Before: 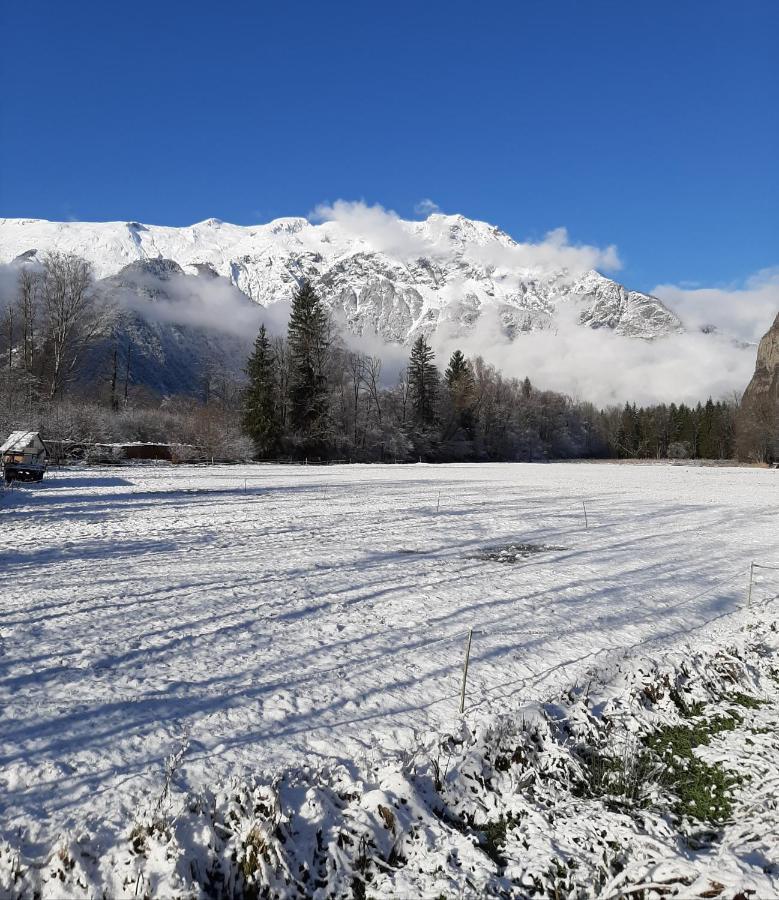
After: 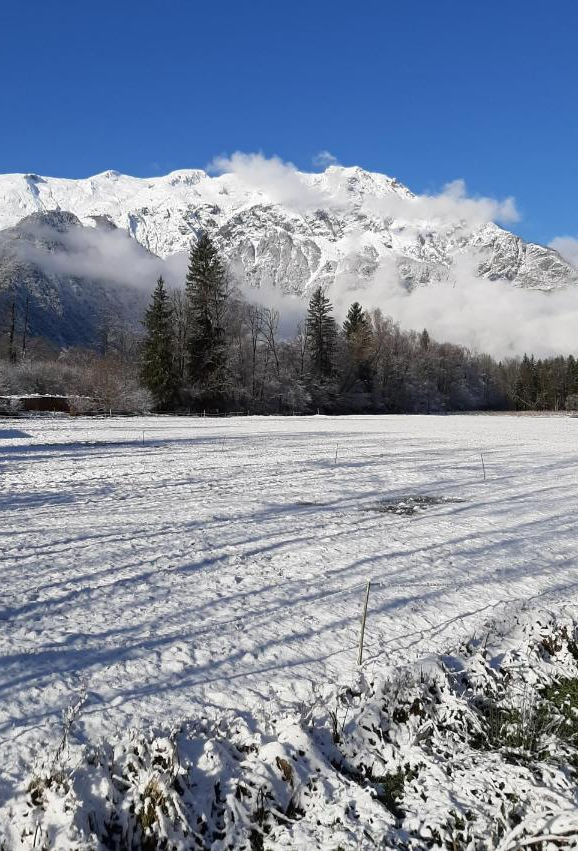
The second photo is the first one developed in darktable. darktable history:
crop and rotate: left 13.15%, top 5.422%, right 12.538%
